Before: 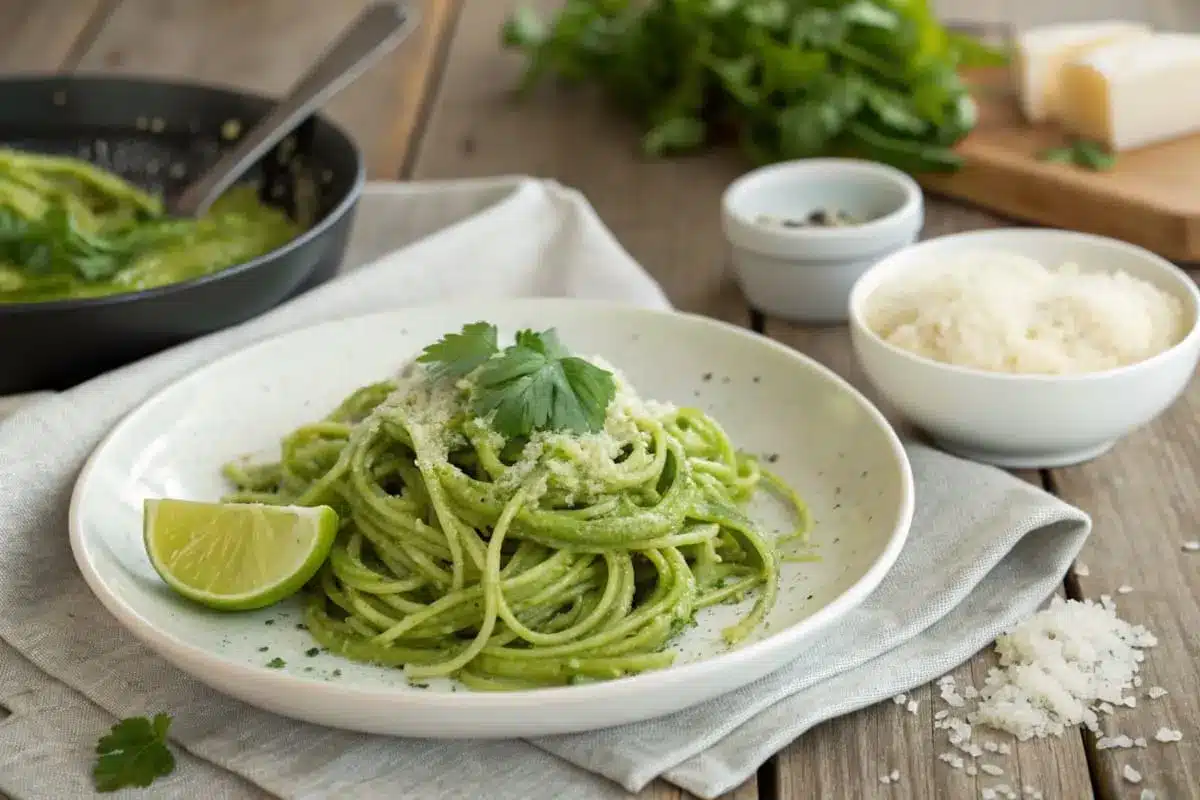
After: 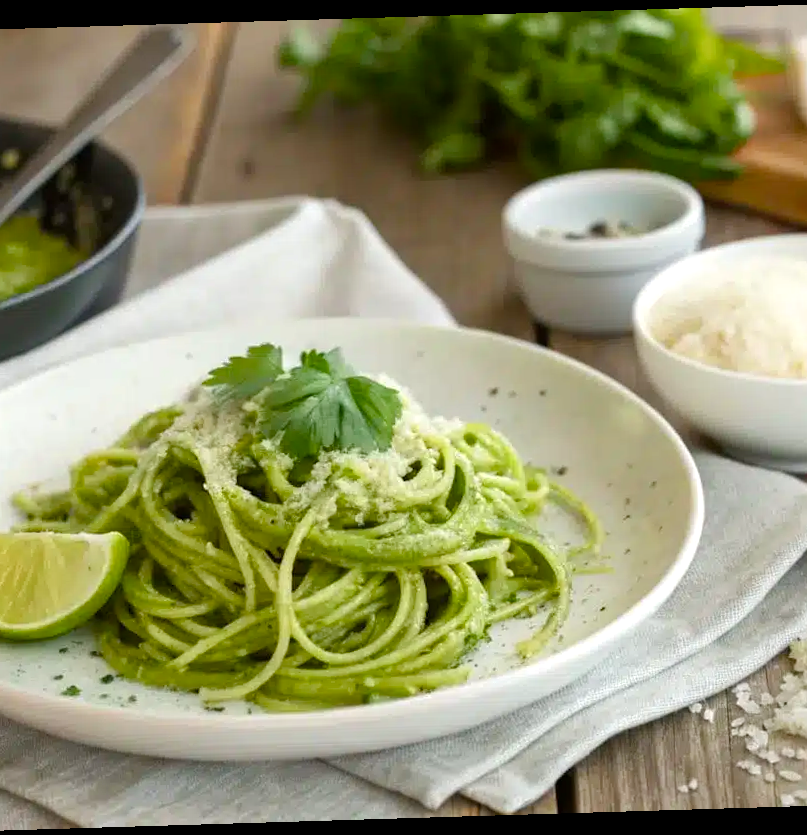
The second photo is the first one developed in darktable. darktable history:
color balance rgb: linear chroma grading › shadows 32%, linear chroma grading › global chroma -2%, linear chroma grading › mid-tones 4%, perceptual saturation grading › global saturation -2%, perceptual saturation grading › highlights -8%, perceptual saturation grading › mid-tones 8%, perceptual saturation grading › shadows 4%, perceptual brilliance grading › highlights 8%, perceptual brilliance grading › mid-tones 4%, perceptual brilliance grading › shadows 2%, global vibrance 16%, saturation formula JzAzBz (2021)
crop and rotate: left 18.442%, right 15.508%
rotate and perspective: rotation -1.75°, automatic cropping off
